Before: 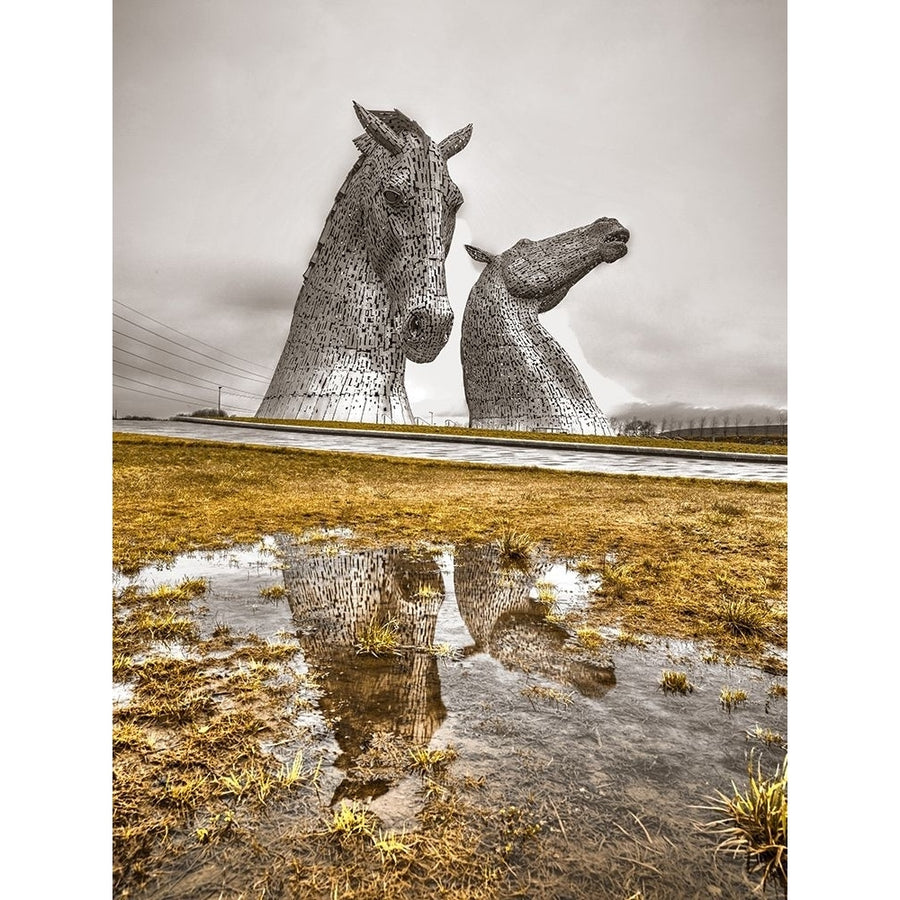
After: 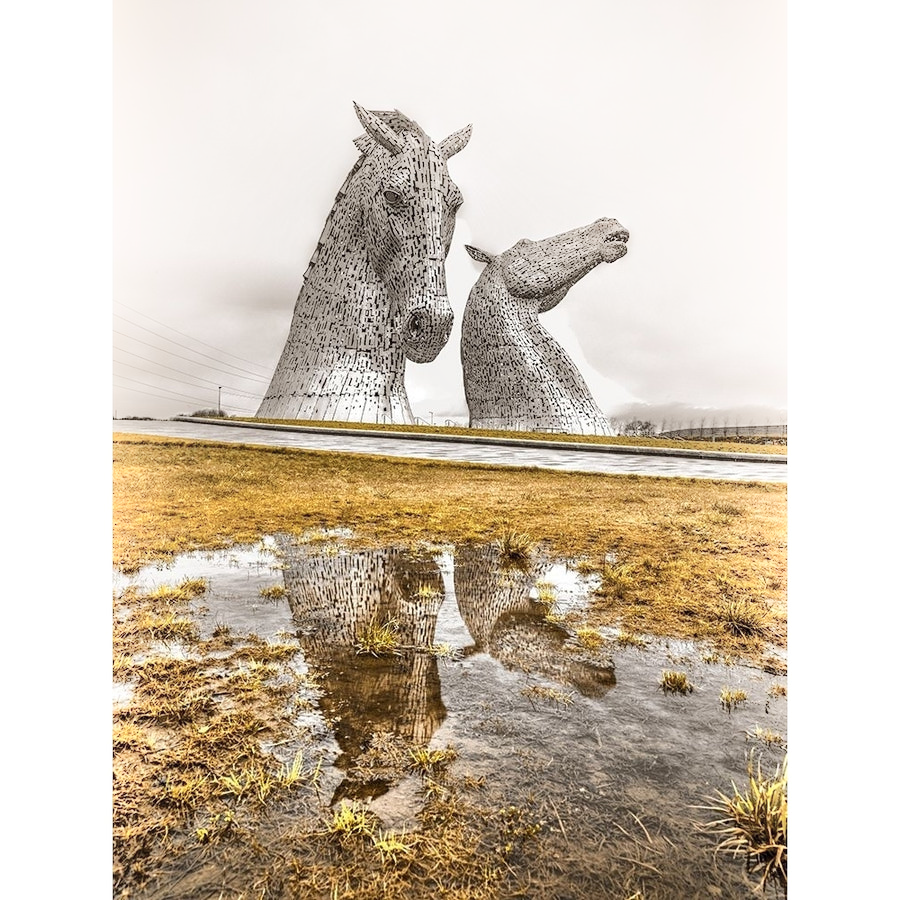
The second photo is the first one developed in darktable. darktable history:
shadows and highlights: shadows -53.47, highlights 87.72, soften with gaussian
